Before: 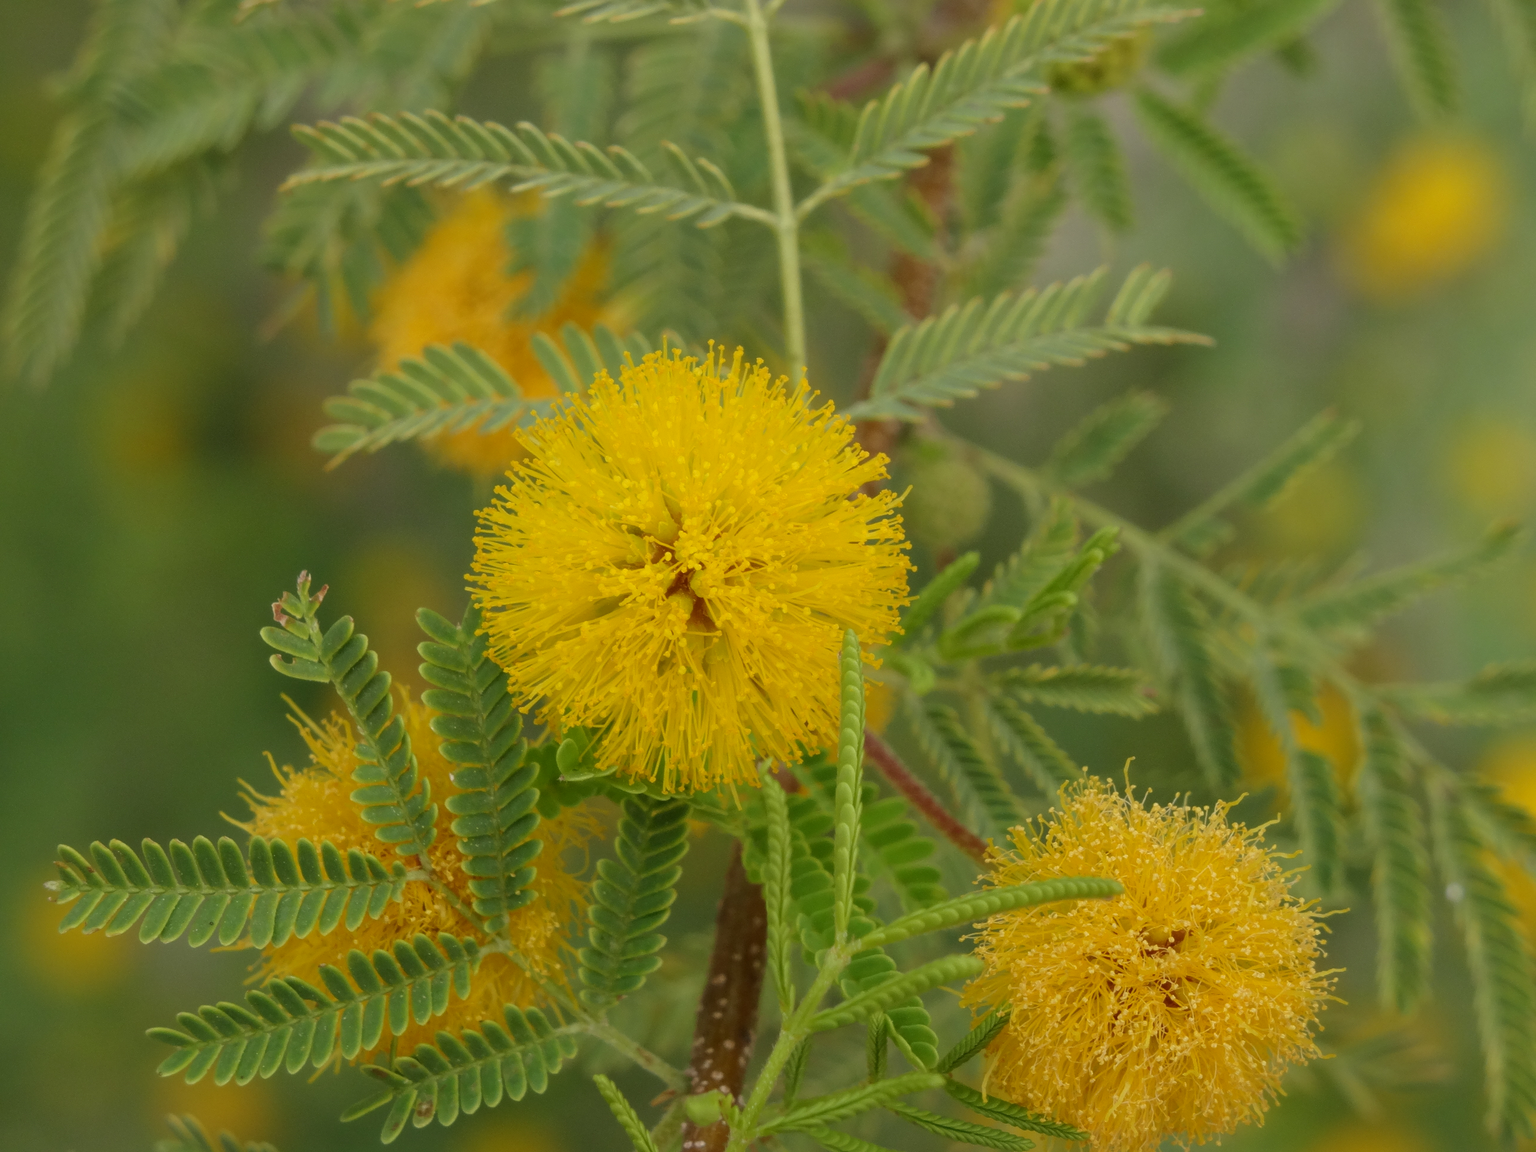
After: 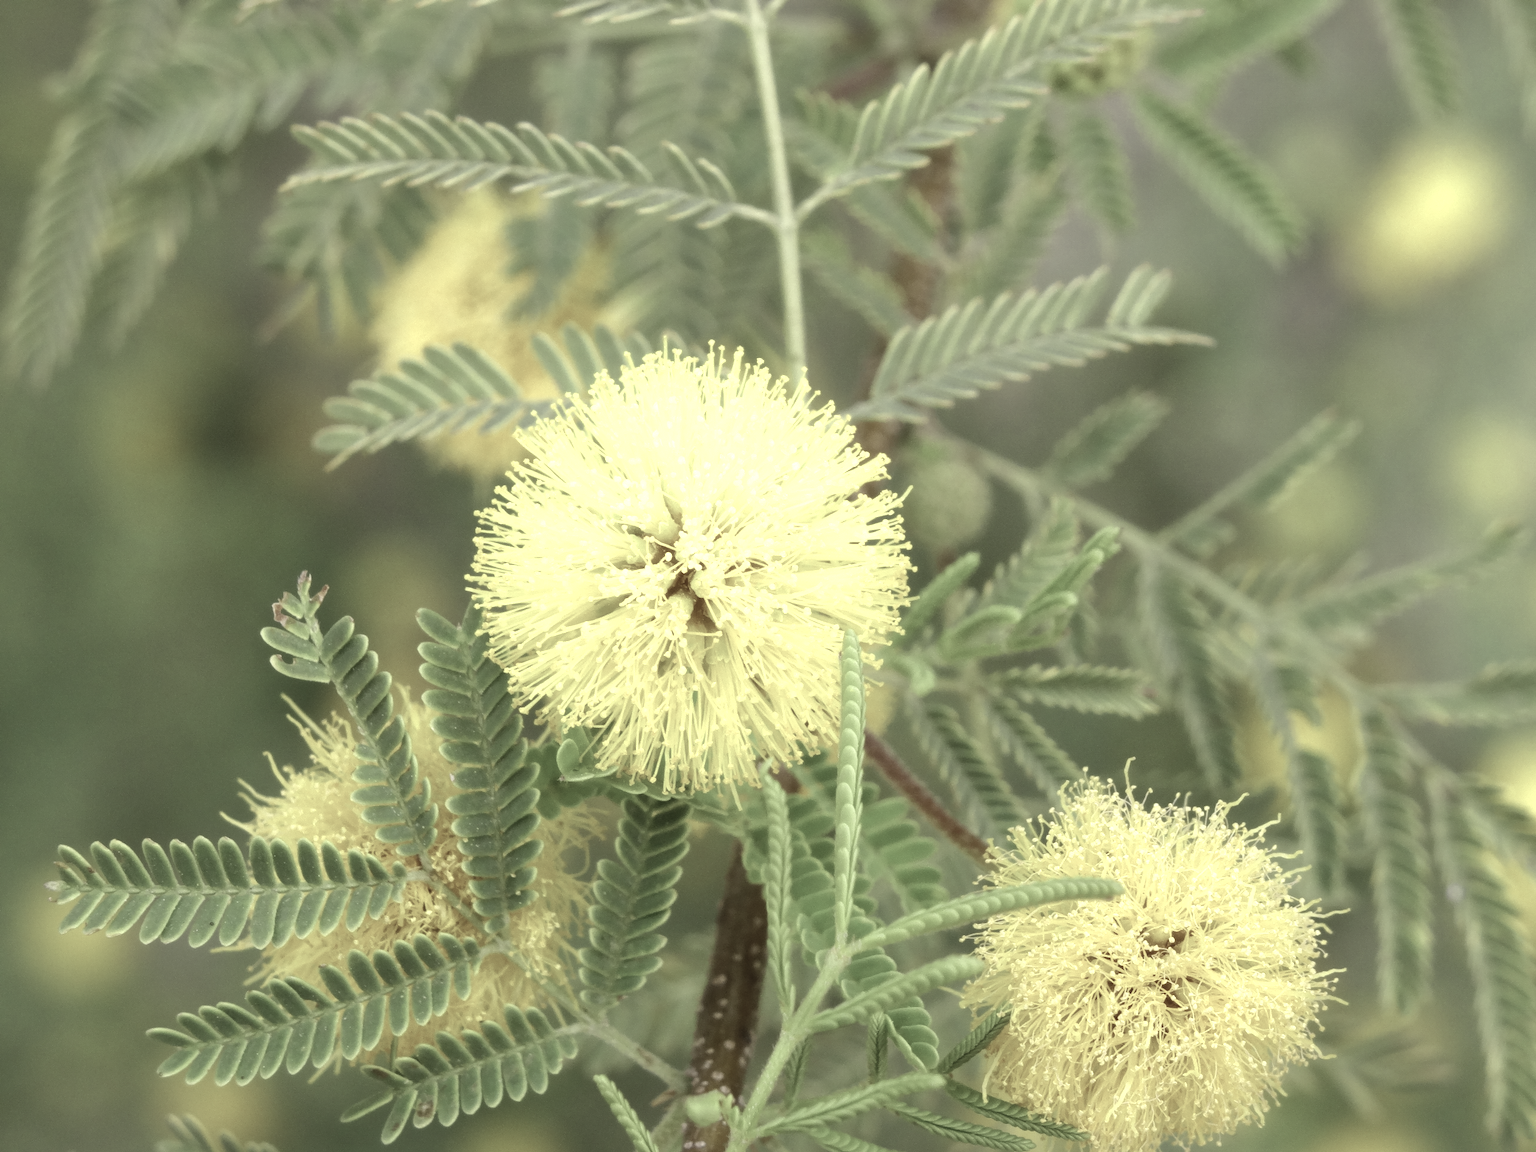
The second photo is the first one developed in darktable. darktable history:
color contrast: green-magenta contrast 0.8, blue-yellow contrast 1.1, unbound 0
tone equalizer: on, module defaults
color zones: curves: ch0 [(0.25, 0.667) (0.758, 0.368)]; ch1 [(0.215, 0.245) (0.761, 0.373)]; ch2 [(0.247, 0.554) (0.761, 0.436)]
